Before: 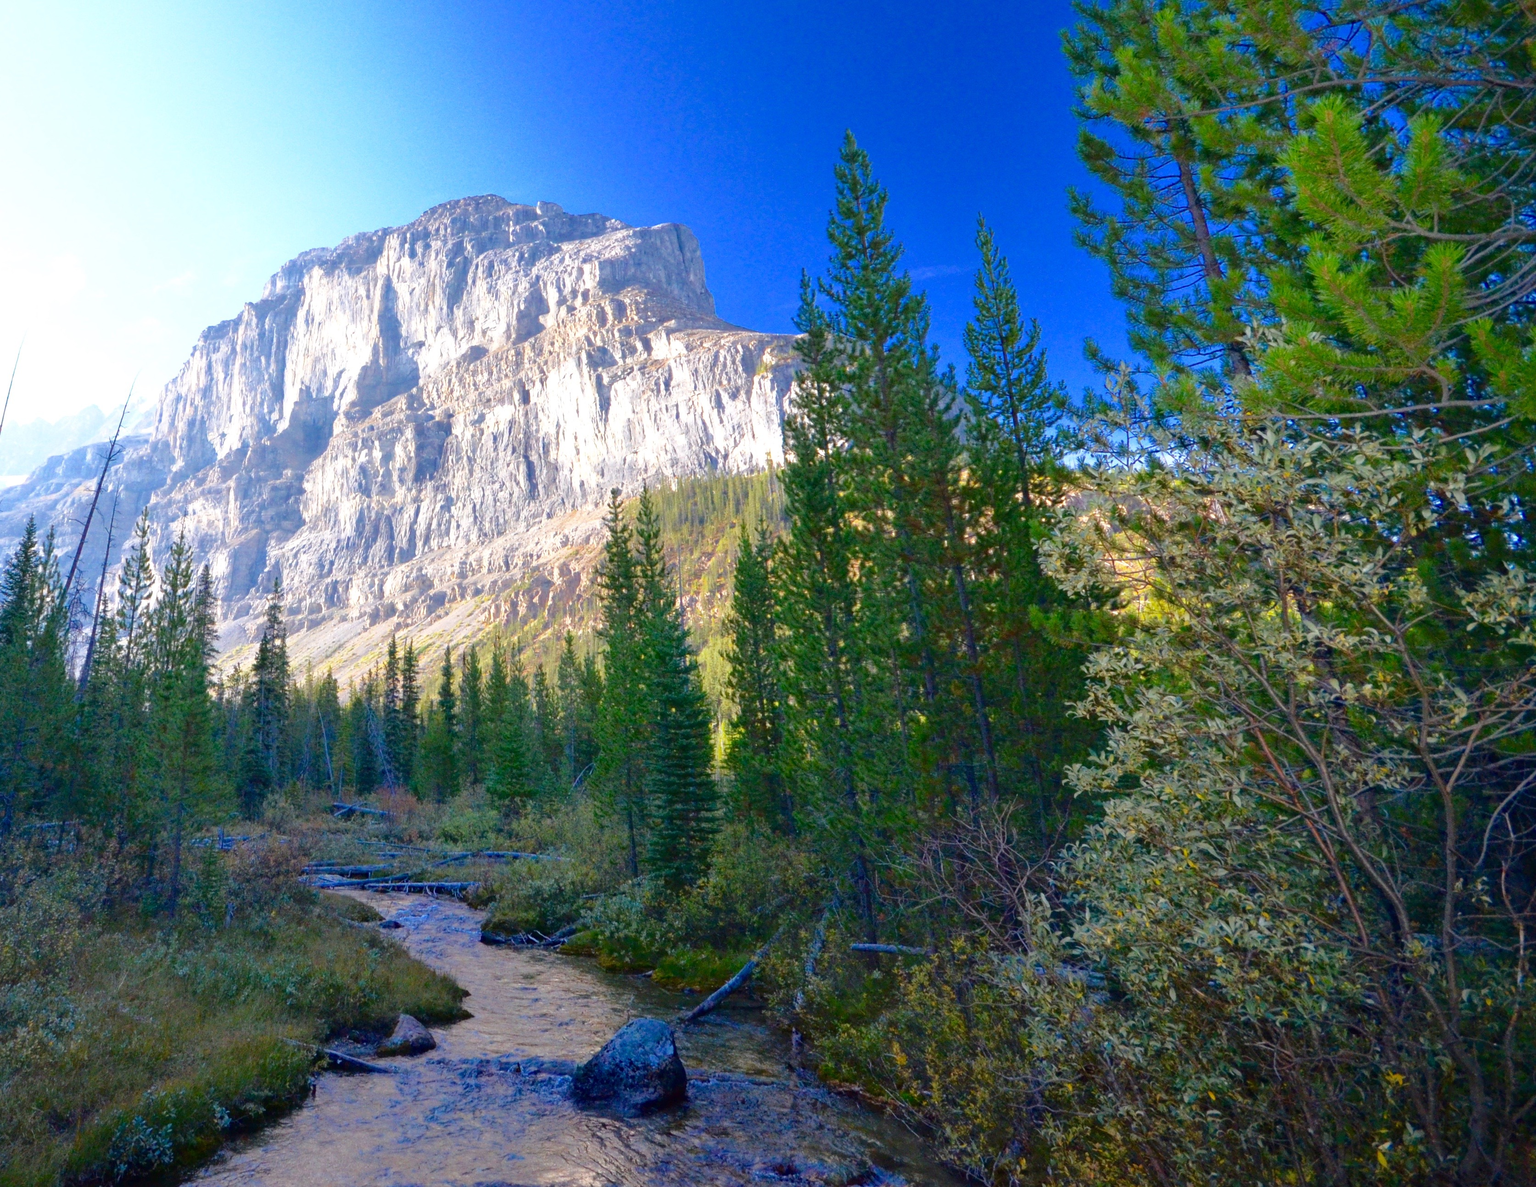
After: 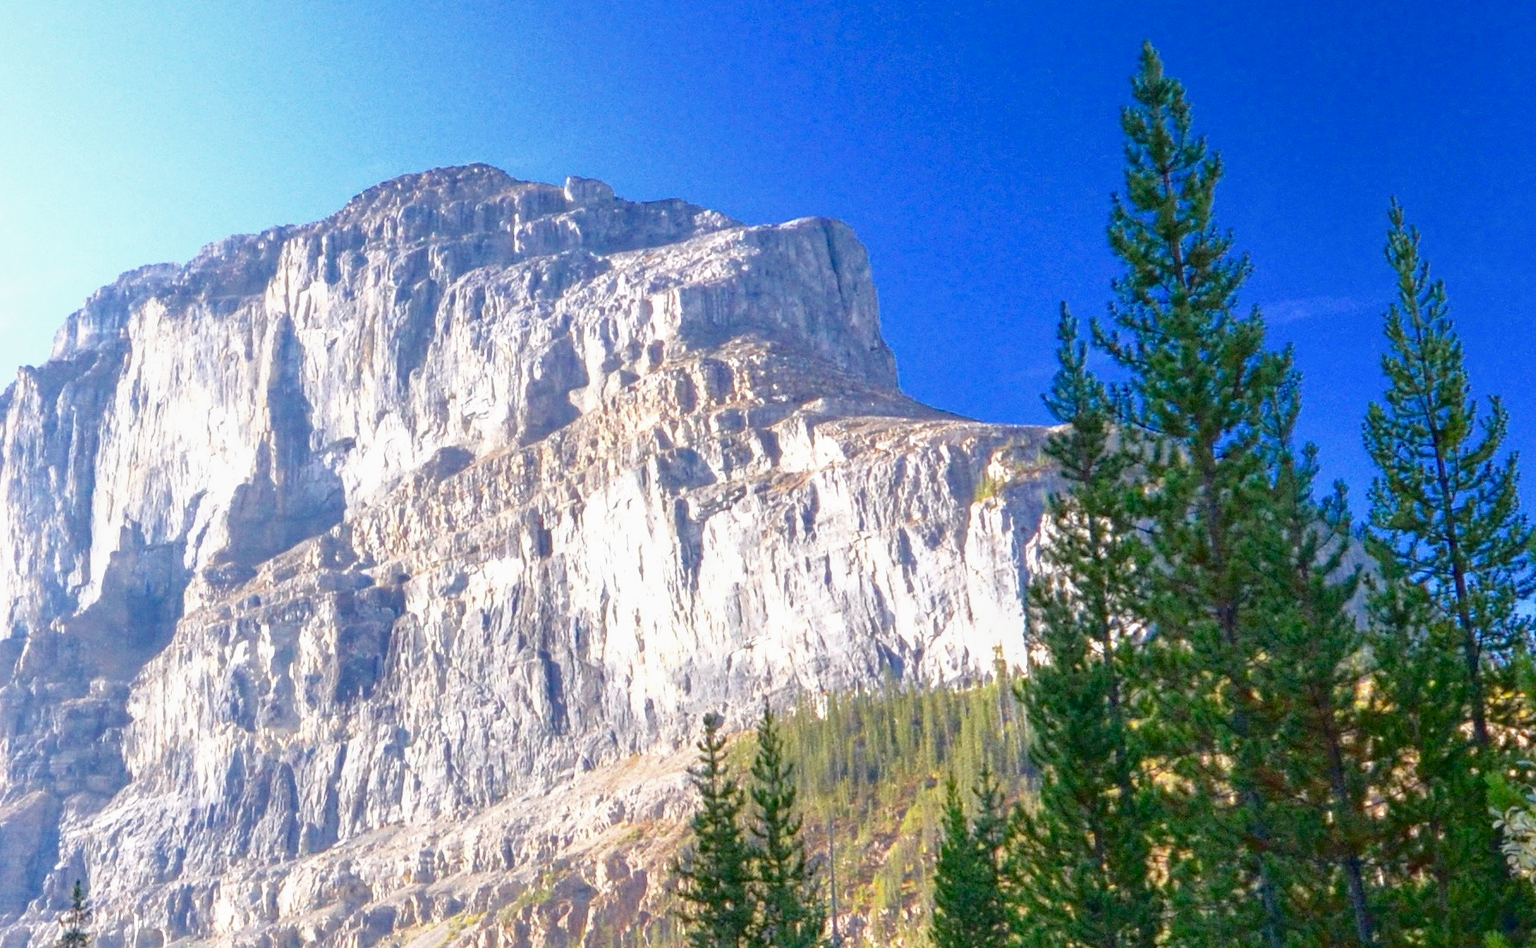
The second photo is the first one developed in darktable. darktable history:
local contrast: on, module defaults
crop: left 15.325%, top 9.03%, right 31.222%, bottom 48.227%
exposure: exposure -0.153 EV, compensate highlight preservation false
